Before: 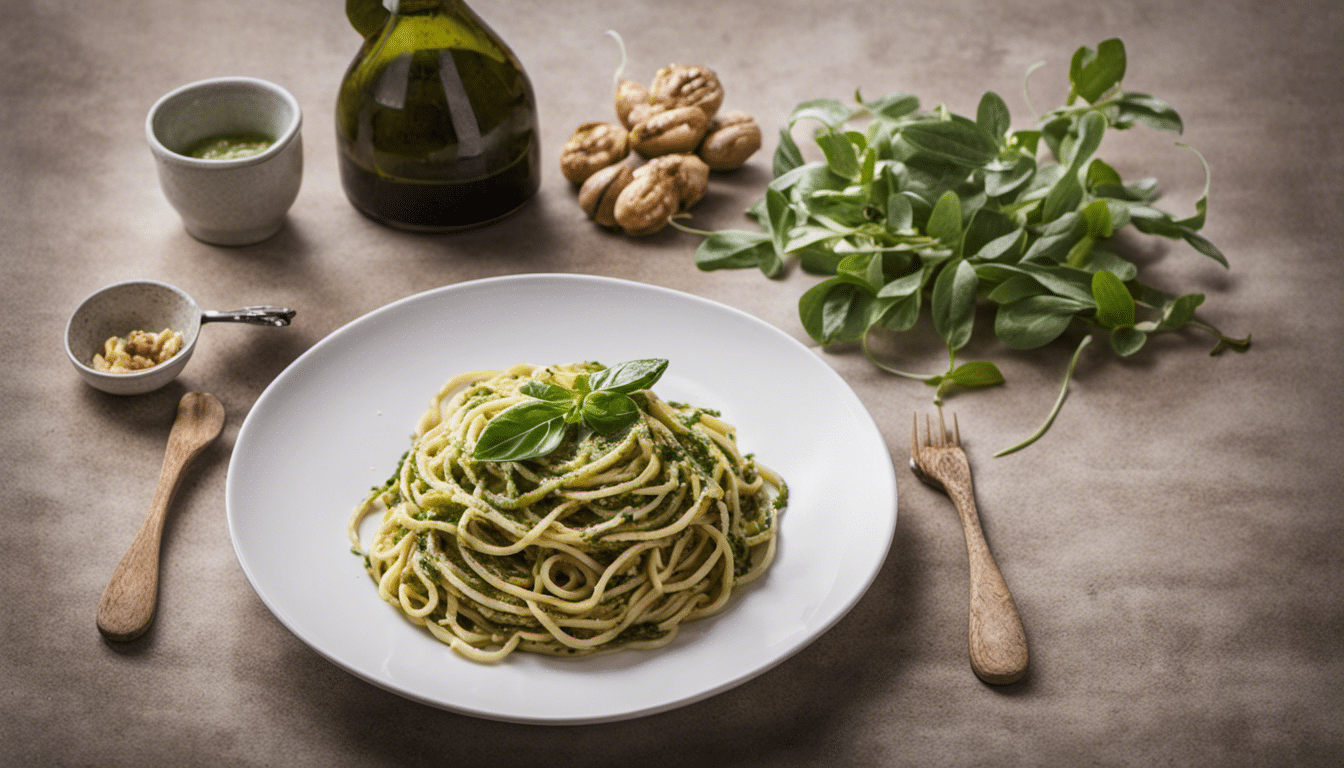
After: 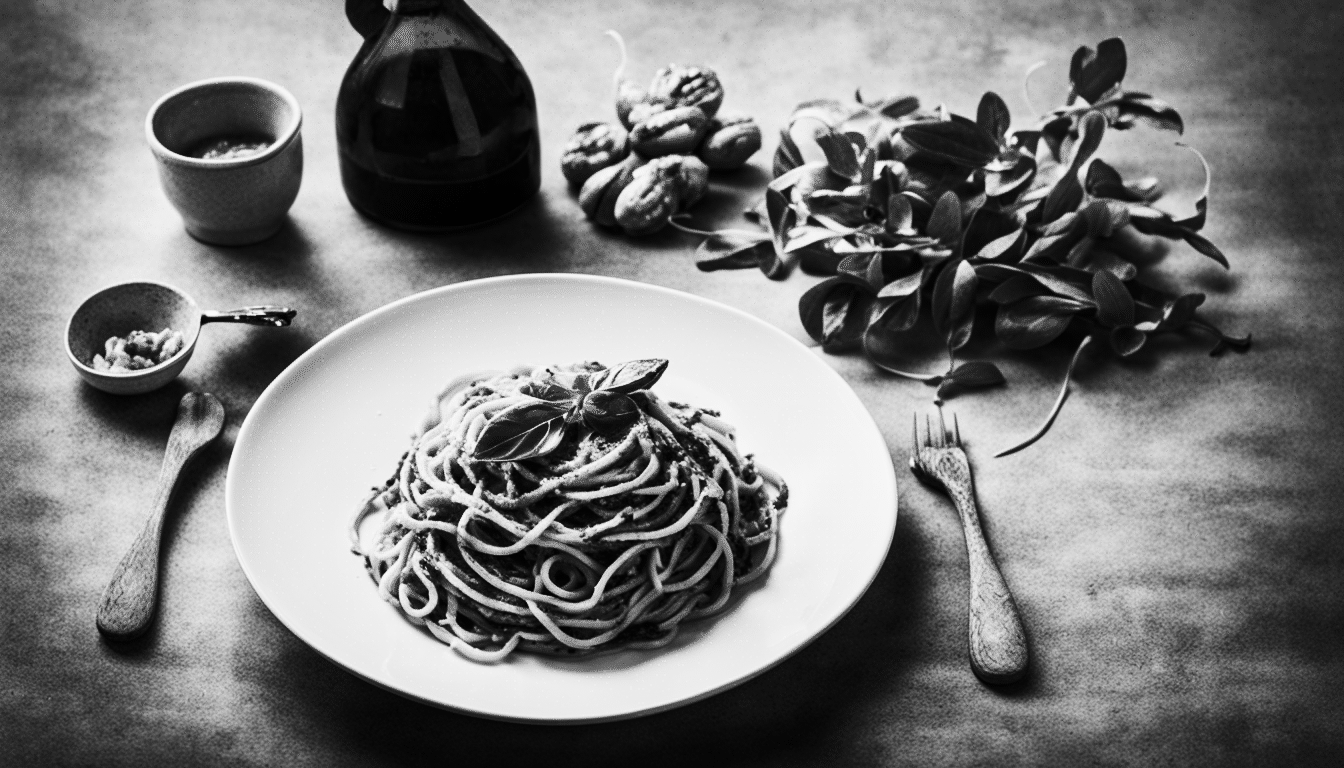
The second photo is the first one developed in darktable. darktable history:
tone equalizer: -8 EV -0.002 EV, -7 EV 0.005 EV, -6 EV -0.009 EV, -5 EV 0.011 EV, -4 EV -0.012 EV, -3 EV 0.007 EV, -2 EV -0.062 EV, -1 EV -0.293 EV, +0 EV -0.582 EV, smoothing diameter 2%, edges refinement/feathering 20, mask exposure compensation -1.57 EV, filter diffusion 5
contrast brightness saturation: contrast 0.5, saturation -0.1
color calibration: output gray [0.21, 0.42, 0.37, 0], gray › normalize channels true, illuminant same as pipeline (D50), adaptation XYZ, x 0.346, y 0.359, gamut compression 0
